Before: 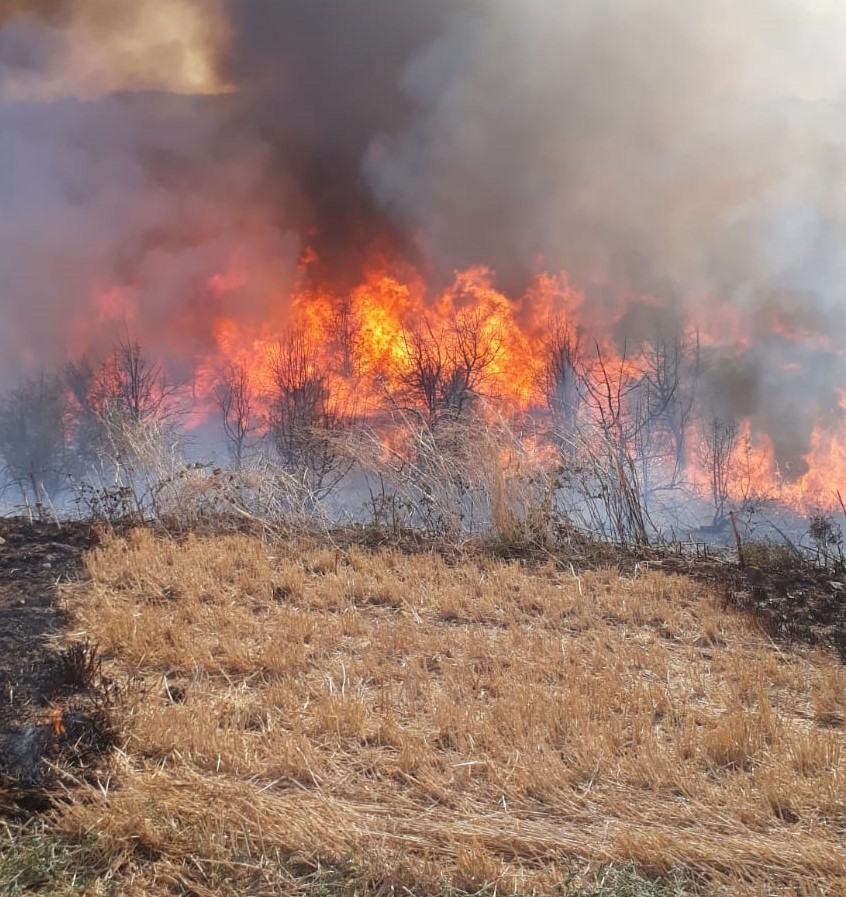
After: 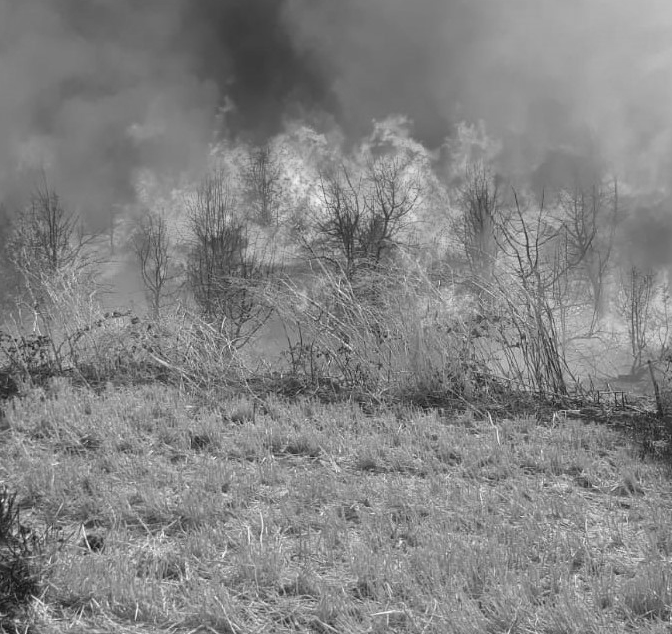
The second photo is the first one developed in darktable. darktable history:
crop: left 9.712%, top 16.928%, right 10.845%, bottom 12.332%
contrast brightness saturation: saturation -1
